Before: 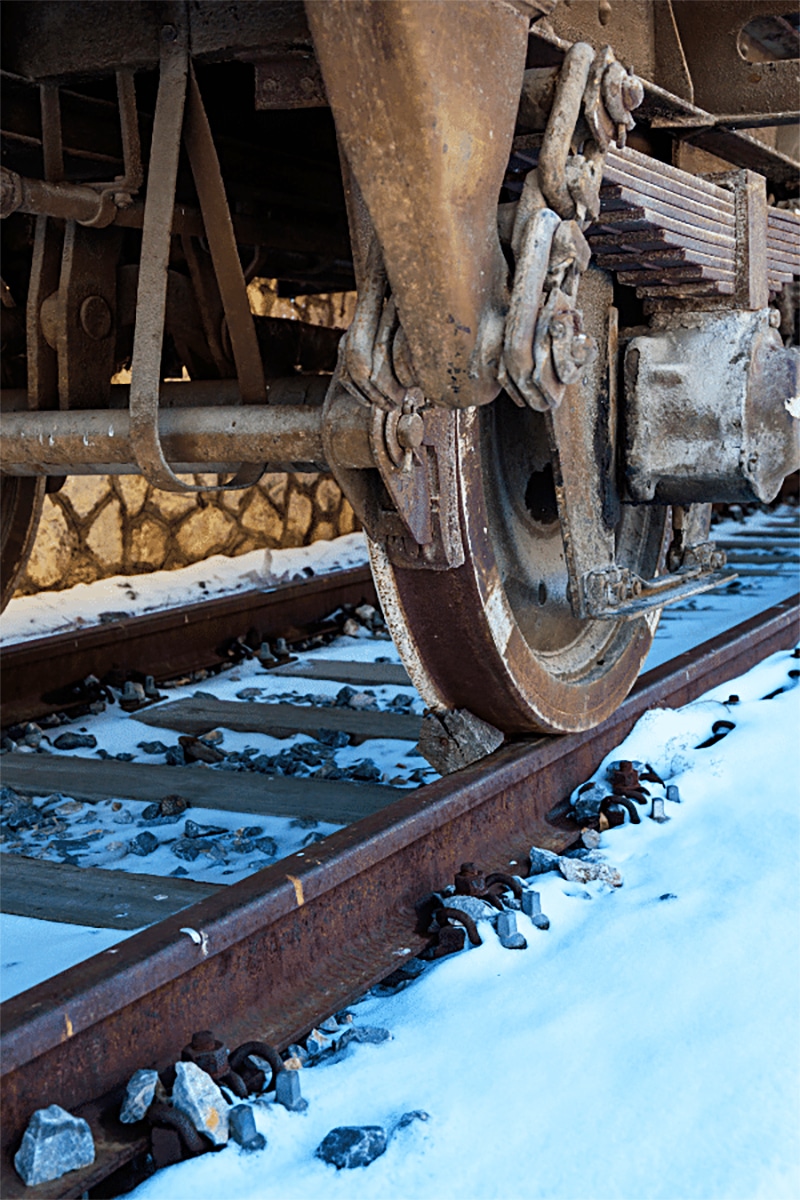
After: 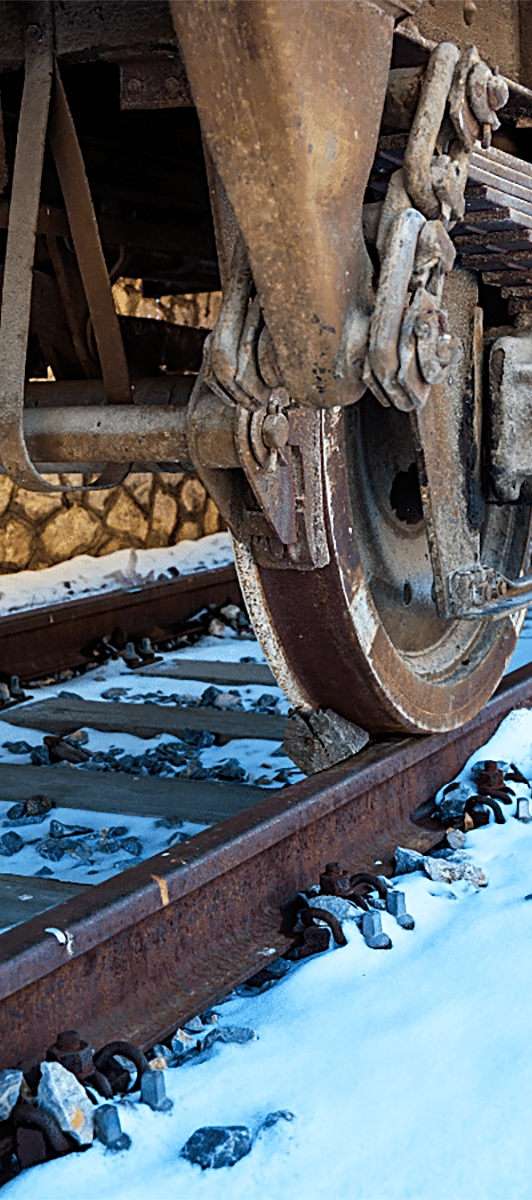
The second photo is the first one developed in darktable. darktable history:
crop: left 16.899%, right 16.556%
sharpen: amount 0.2
